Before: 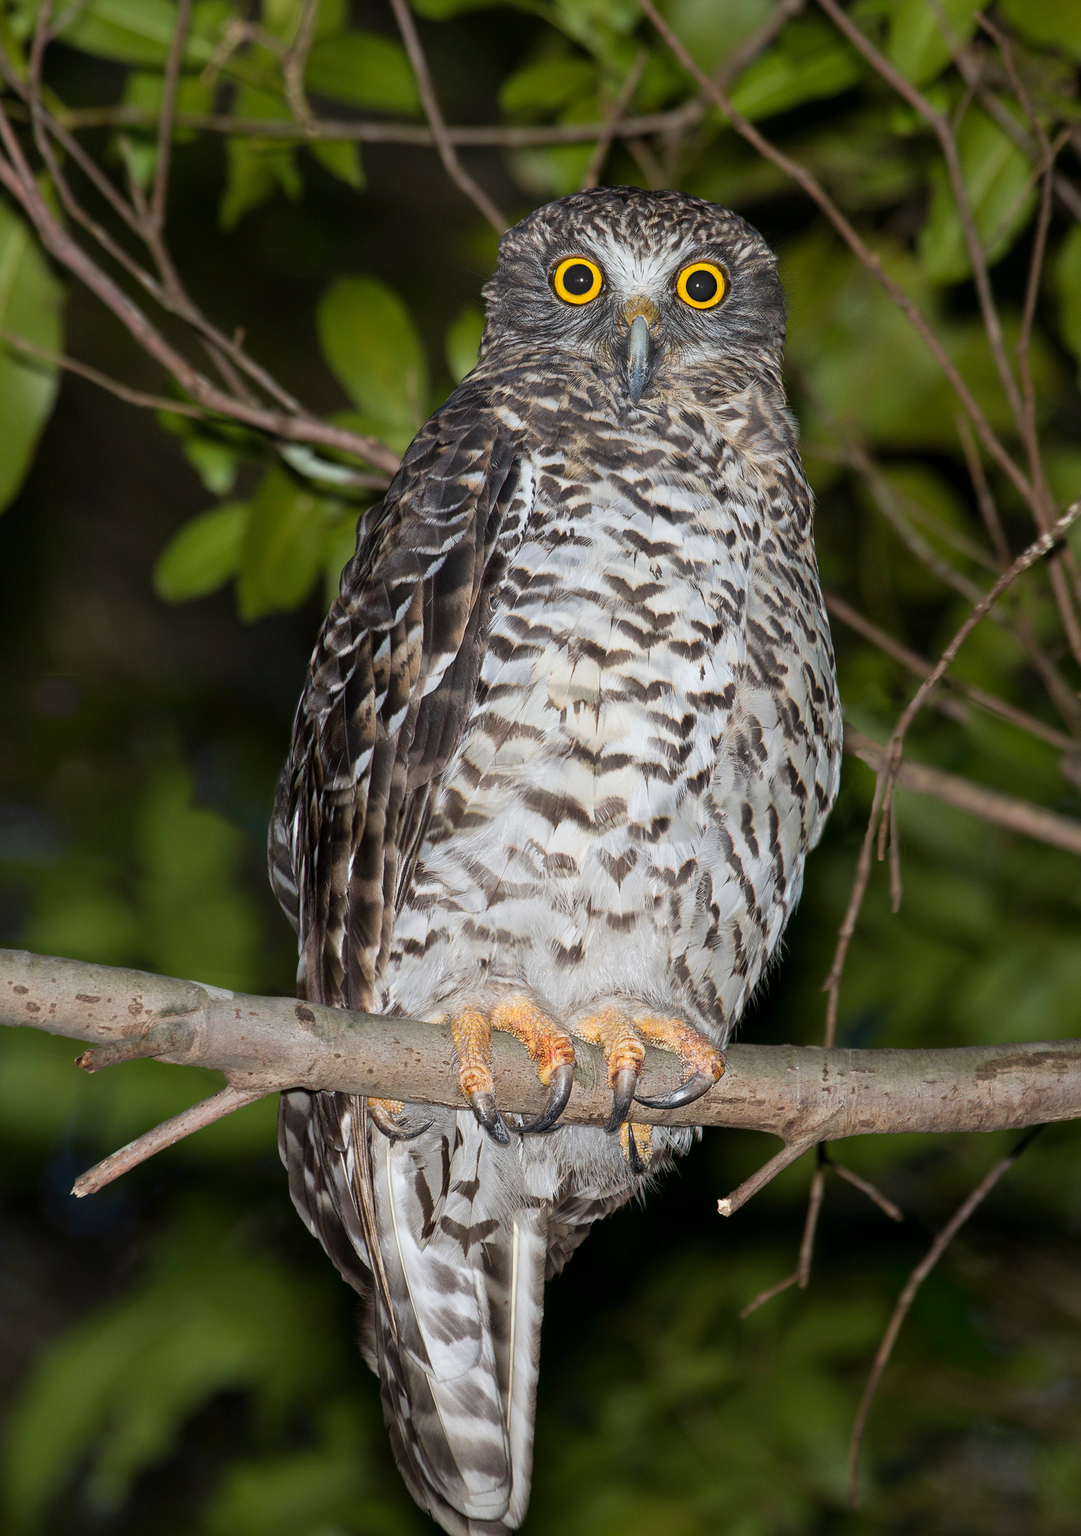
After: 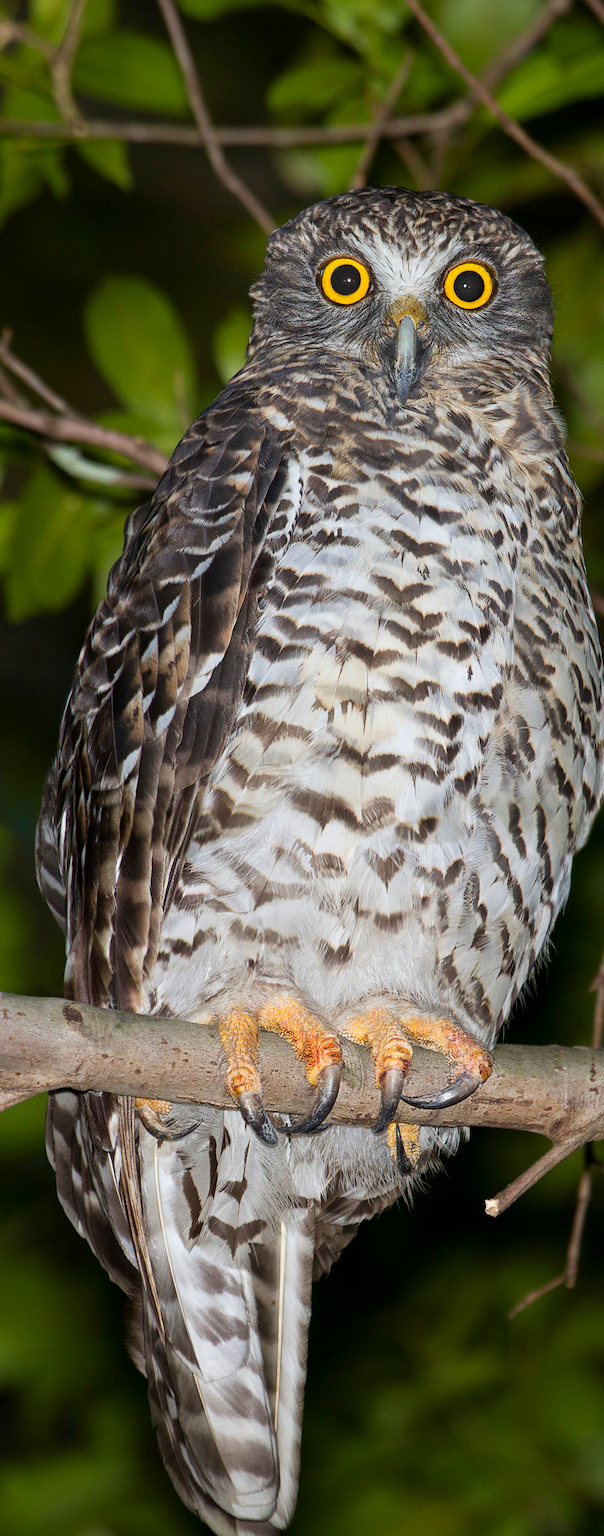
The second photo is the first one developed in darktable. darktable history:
contrast brightness saturation: contrast 0.084, saturation 0.201
crop: left 21.546%, right 22.463%
